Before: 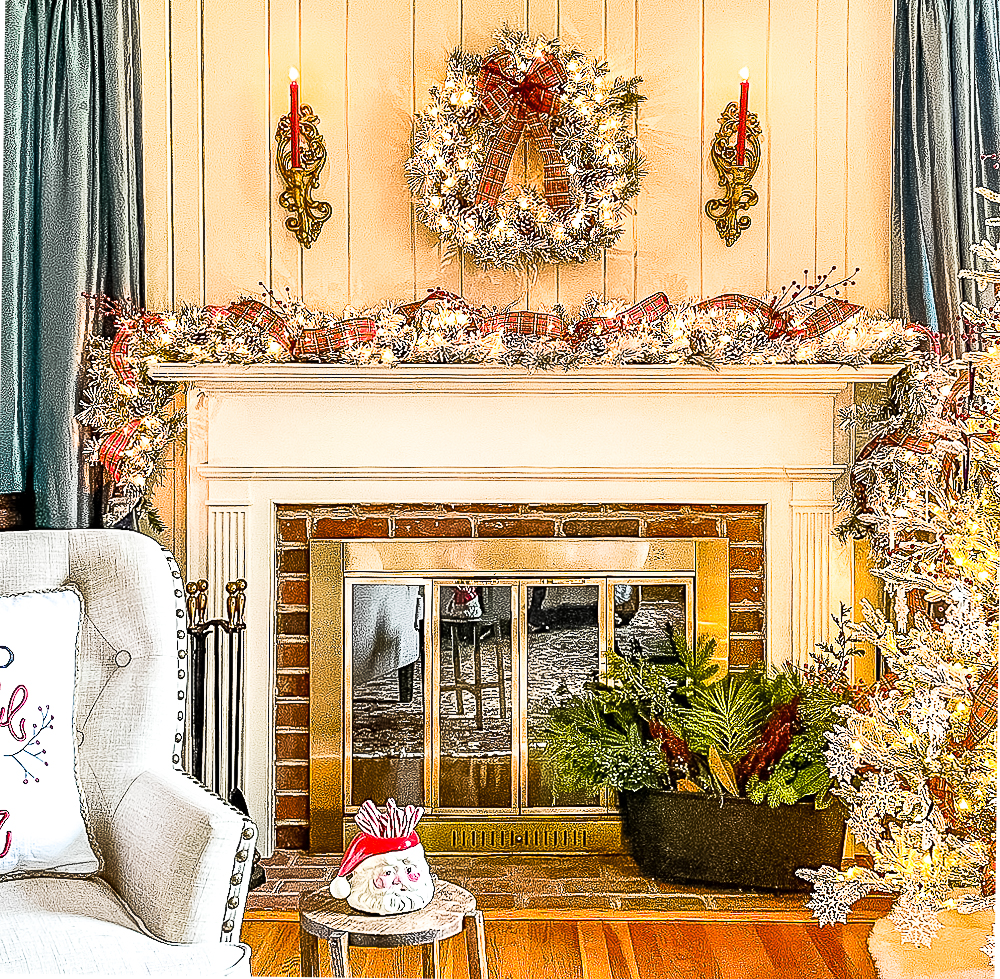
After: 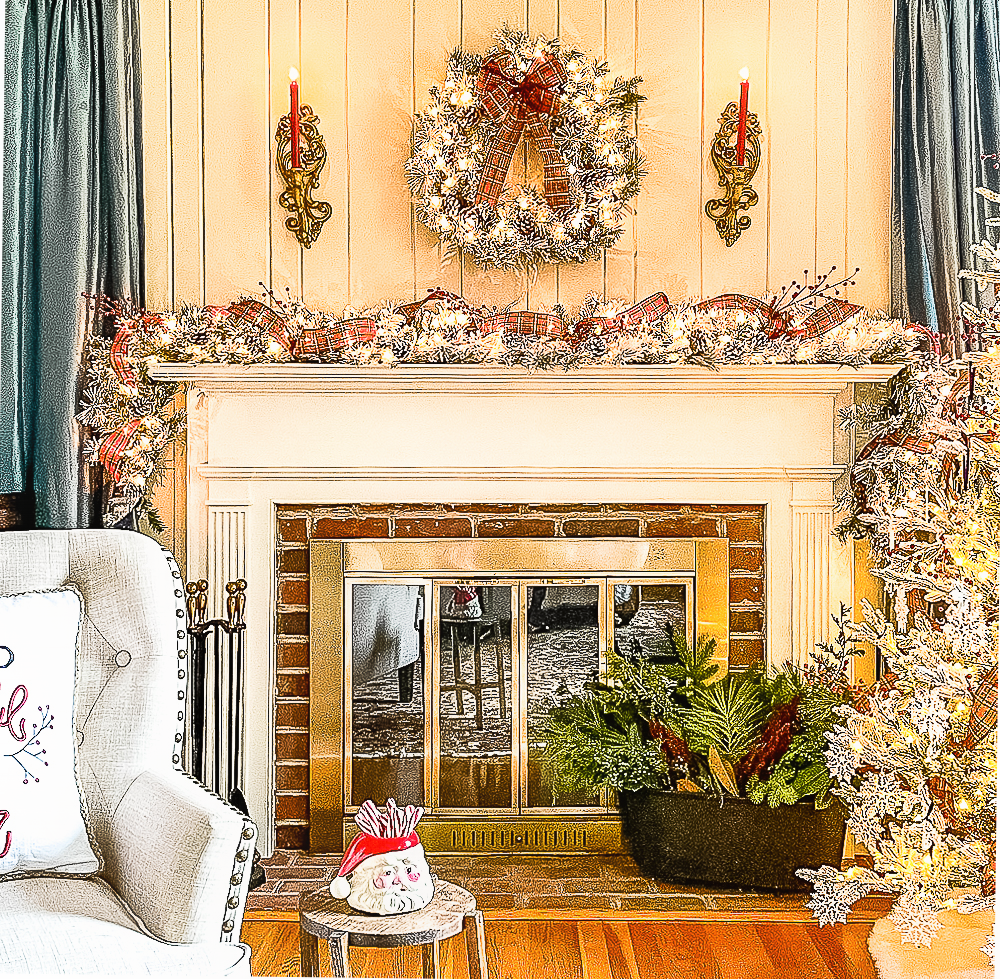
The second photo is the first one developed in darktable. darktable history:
color correction: saturation 0.98
contrast equalizer: octaves 7, y [[0.6 ×6], [0.55 ×6], [0 ×6], [0 ×6], [0 ×6]], mix -0.3
